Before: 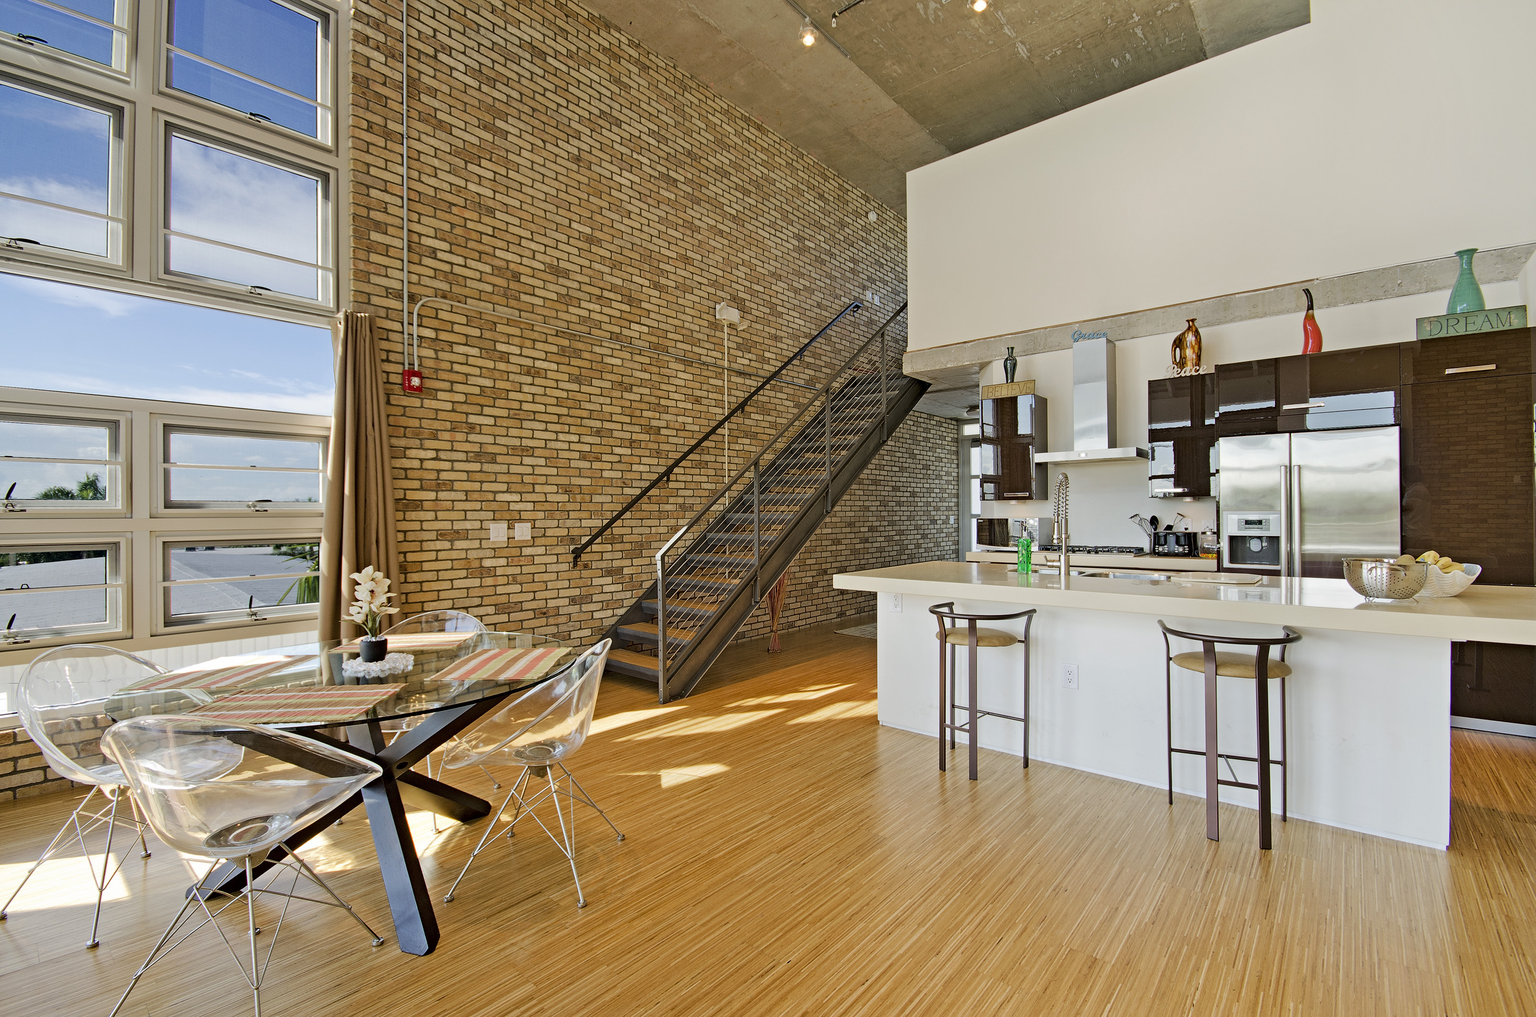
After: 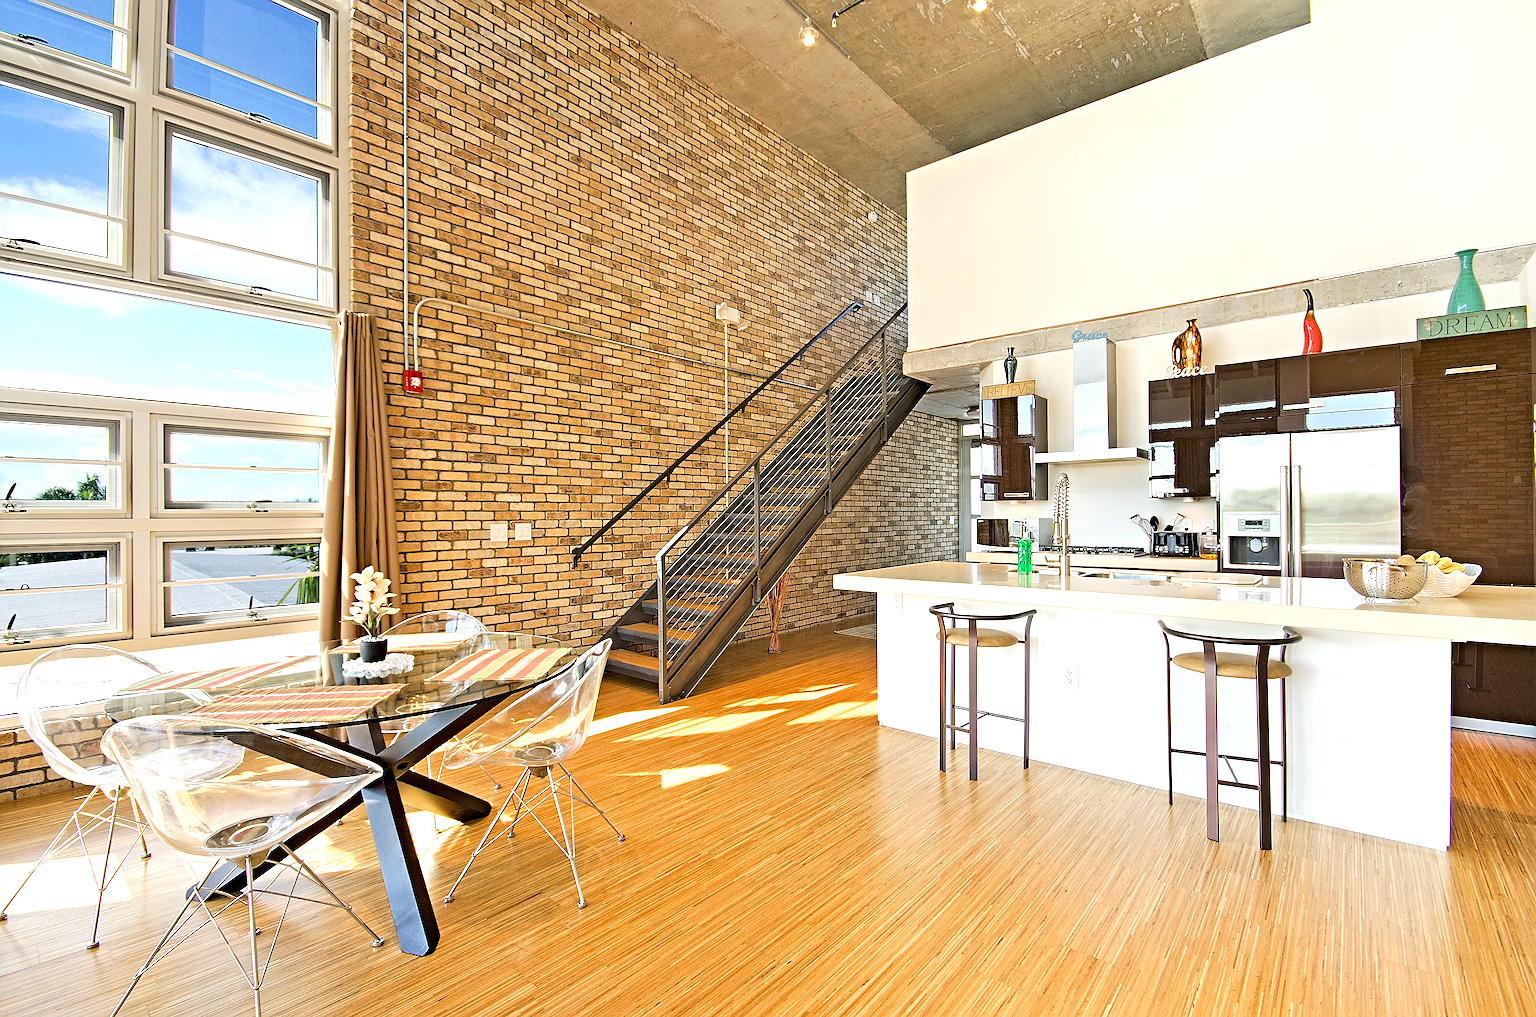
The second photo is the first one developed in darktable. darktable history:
sharpen: on, module defaults
exposure: black level correction 0, exposure 0.896 EV, compensate highlight preservation false
